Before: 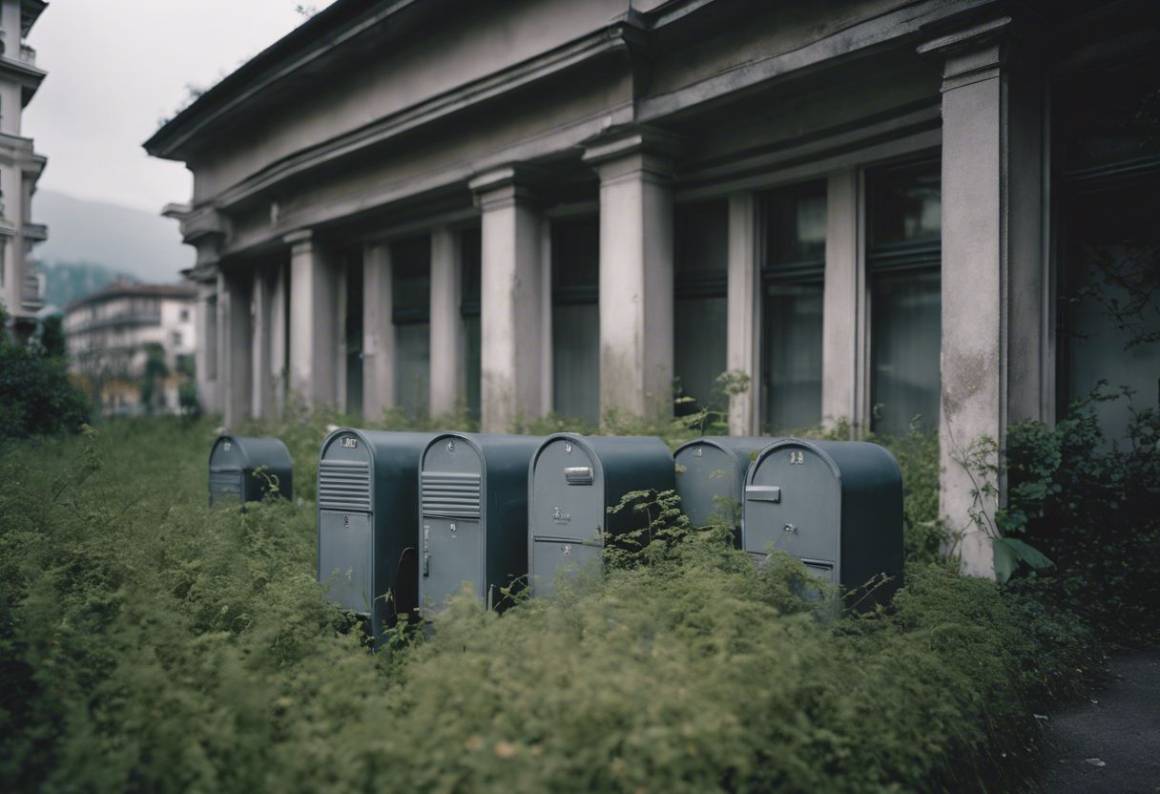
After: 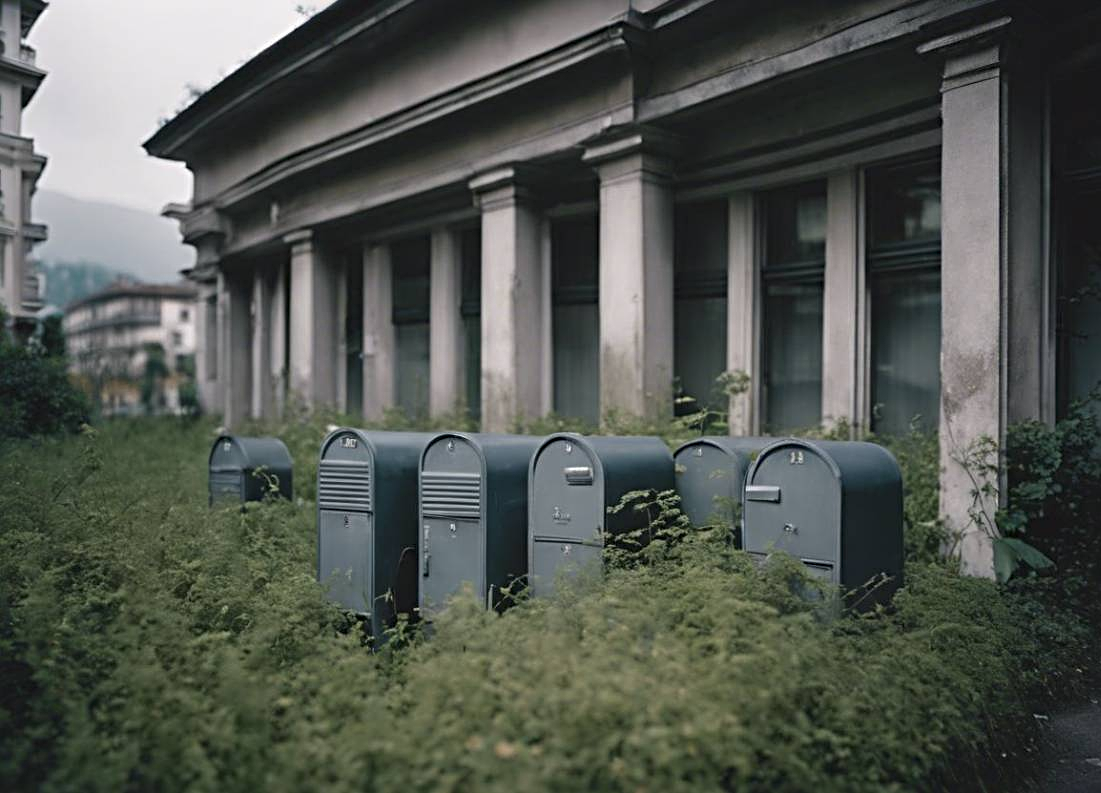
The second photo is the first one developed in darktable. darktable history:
sharpen: radius 3.997
crop and rotate: left 0%, right 5.085%
